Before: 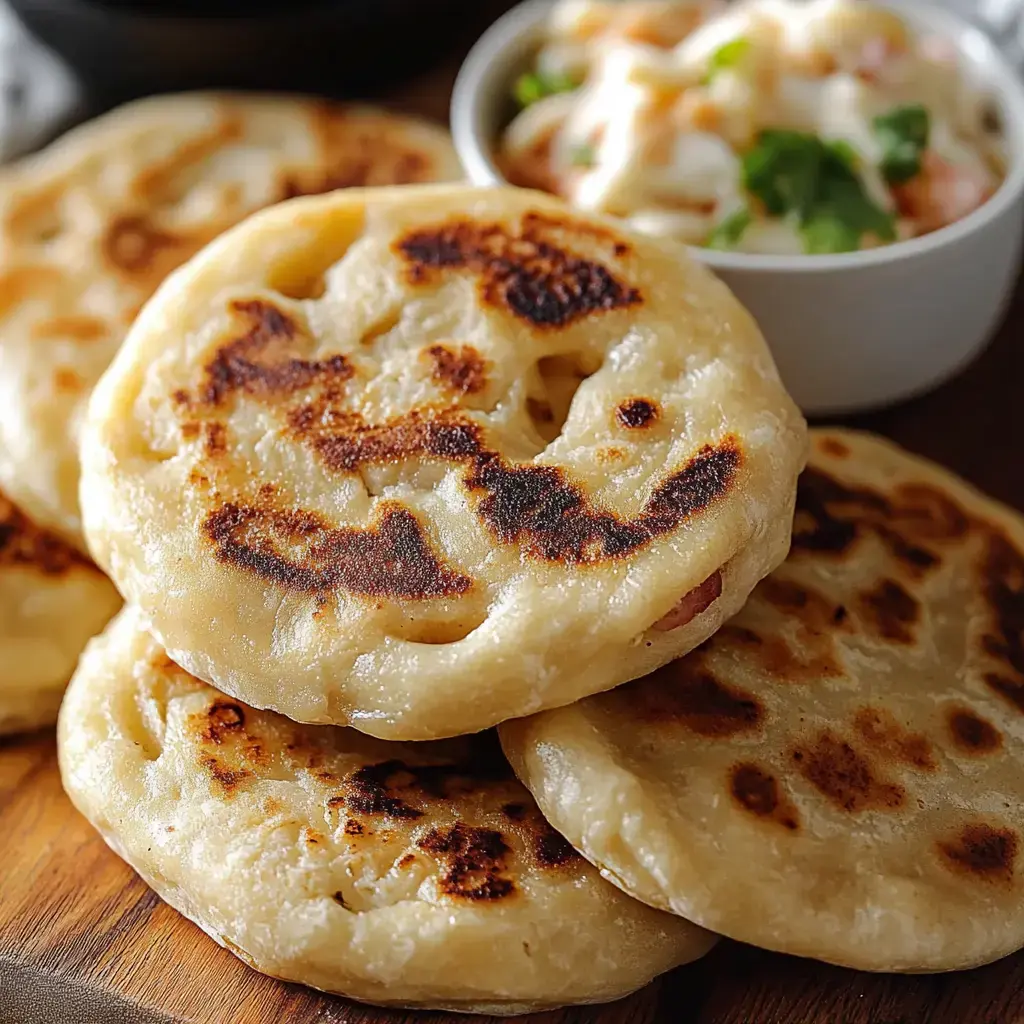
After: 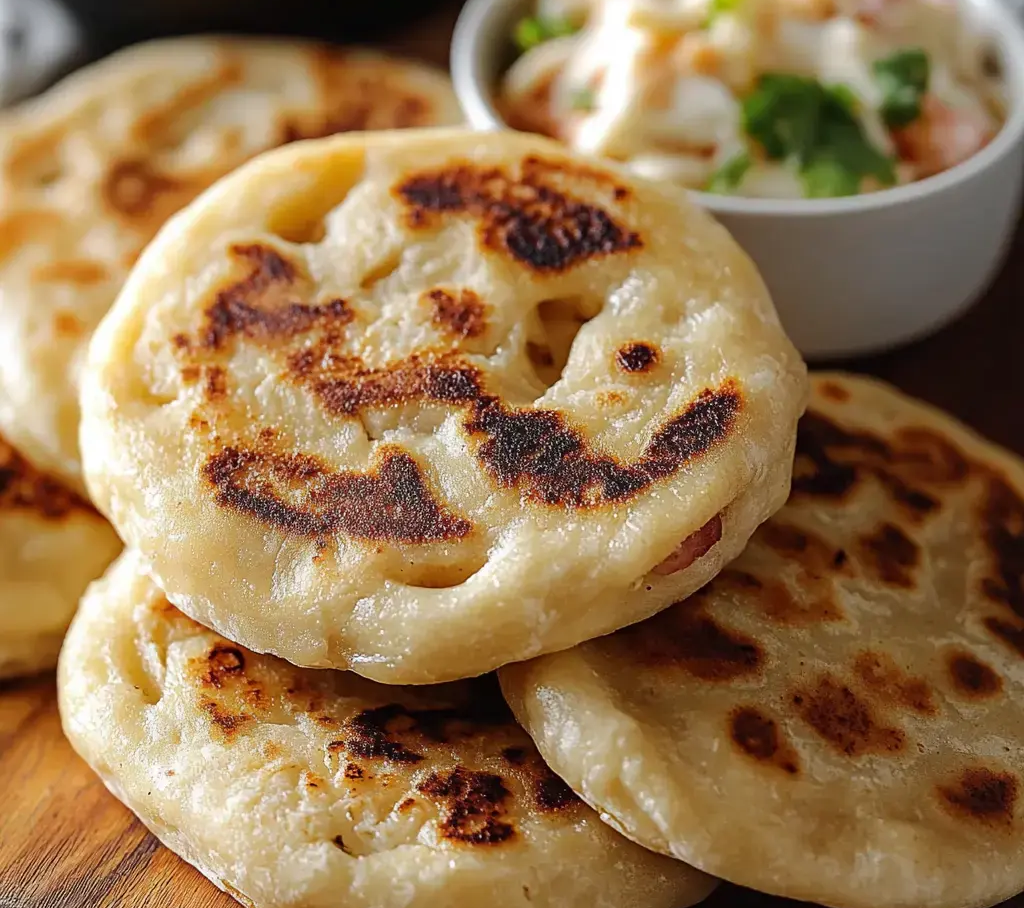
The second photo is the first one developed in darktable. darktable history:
crop and rotate: top 5.534%, bottom 5.724%
